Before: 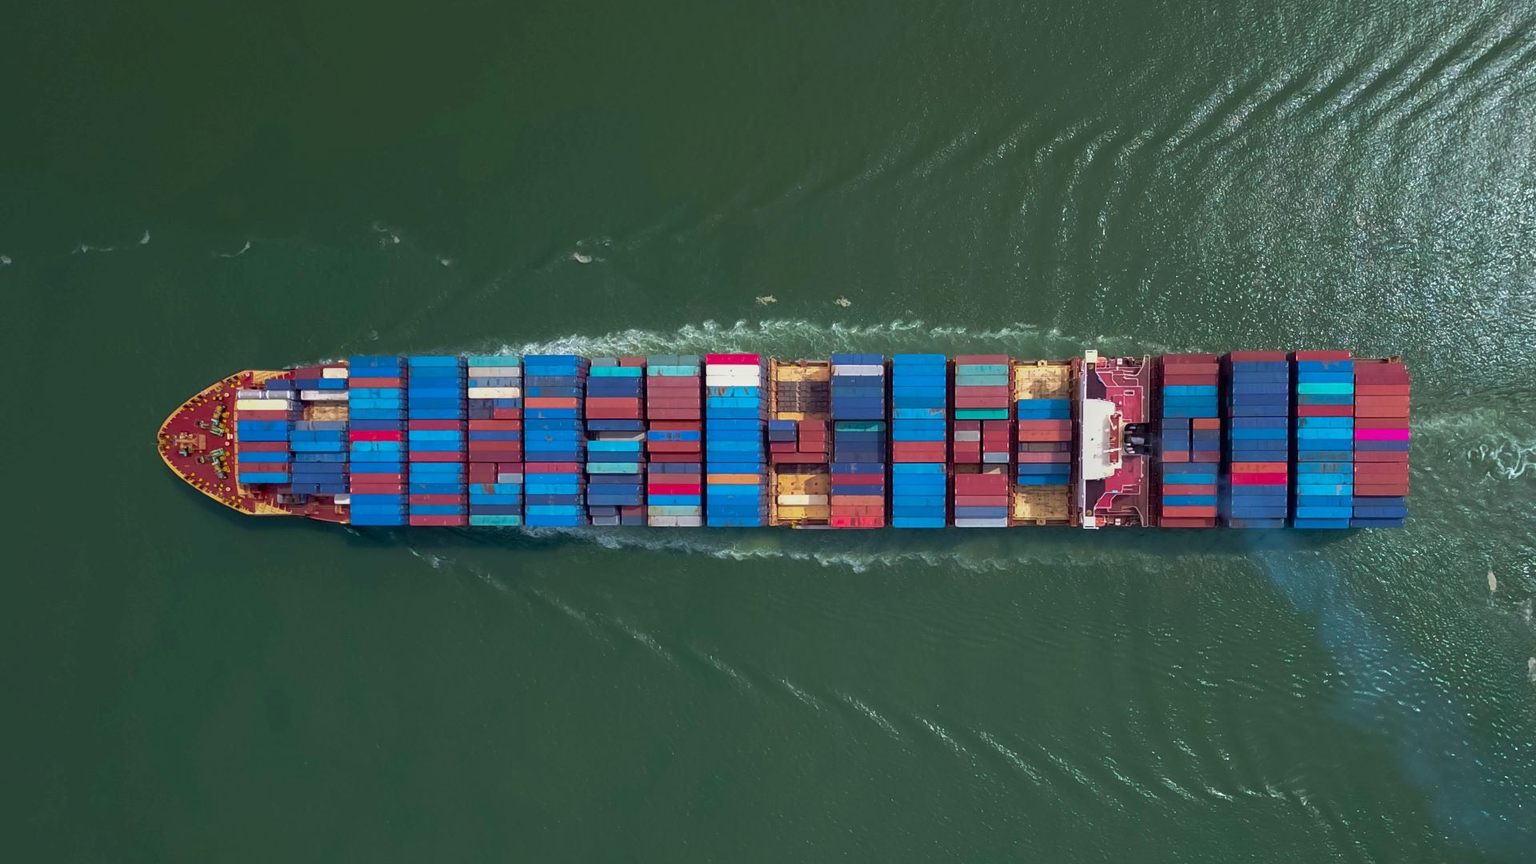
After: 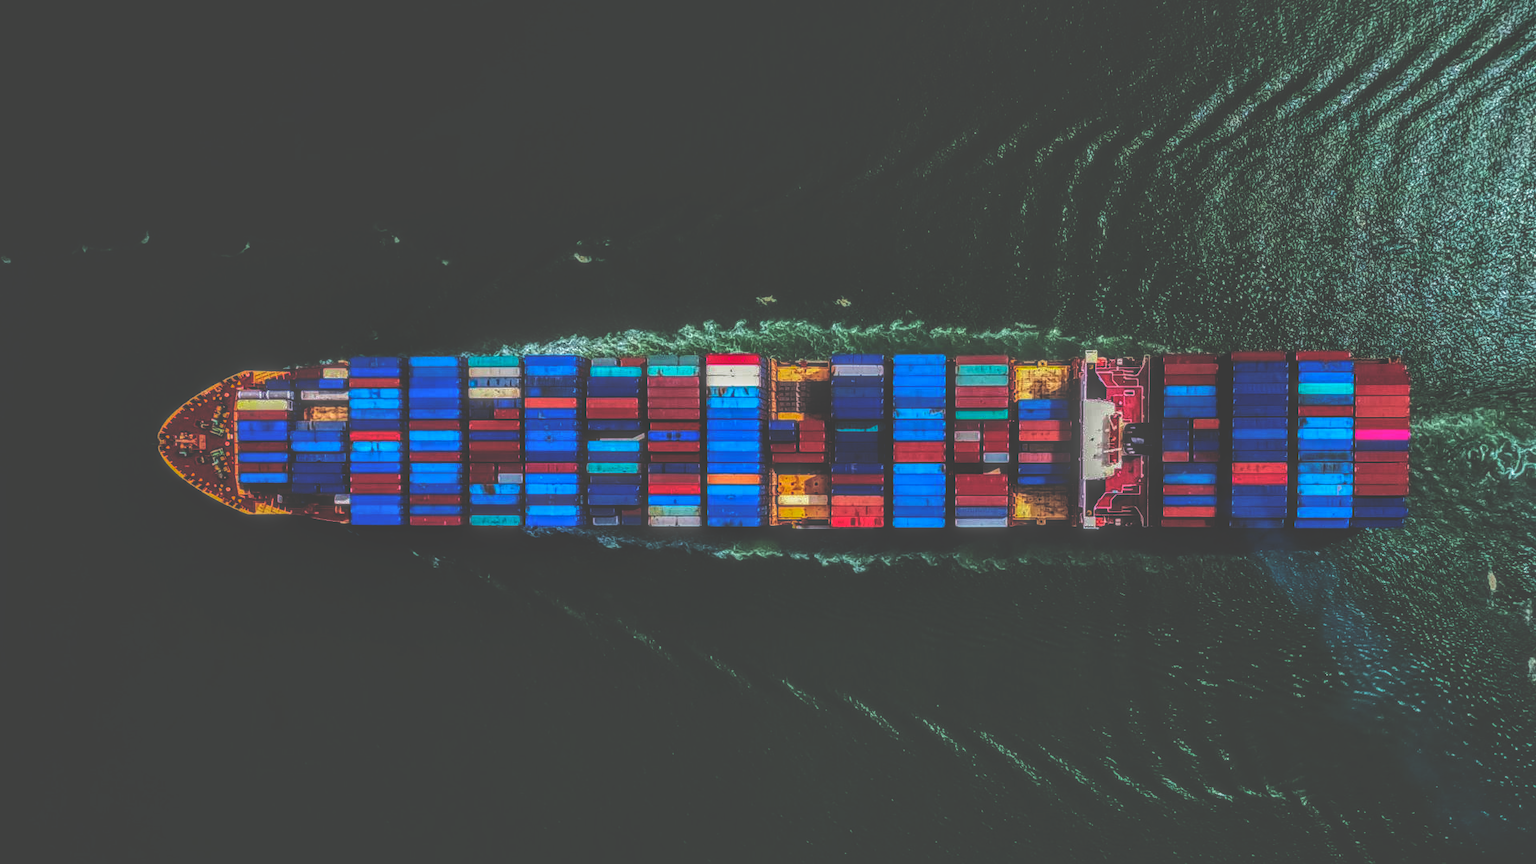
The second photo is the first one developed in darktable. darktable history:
local contrast: highlights 0%, shadows 0%, detail 200%, midtone range 0.25
shadows and highlights: shadows 40, highlights -60
base curve: curves: ch0 [(0, 0.036) (0.083, 0.04) (0.804, 1)], preserve colors none
